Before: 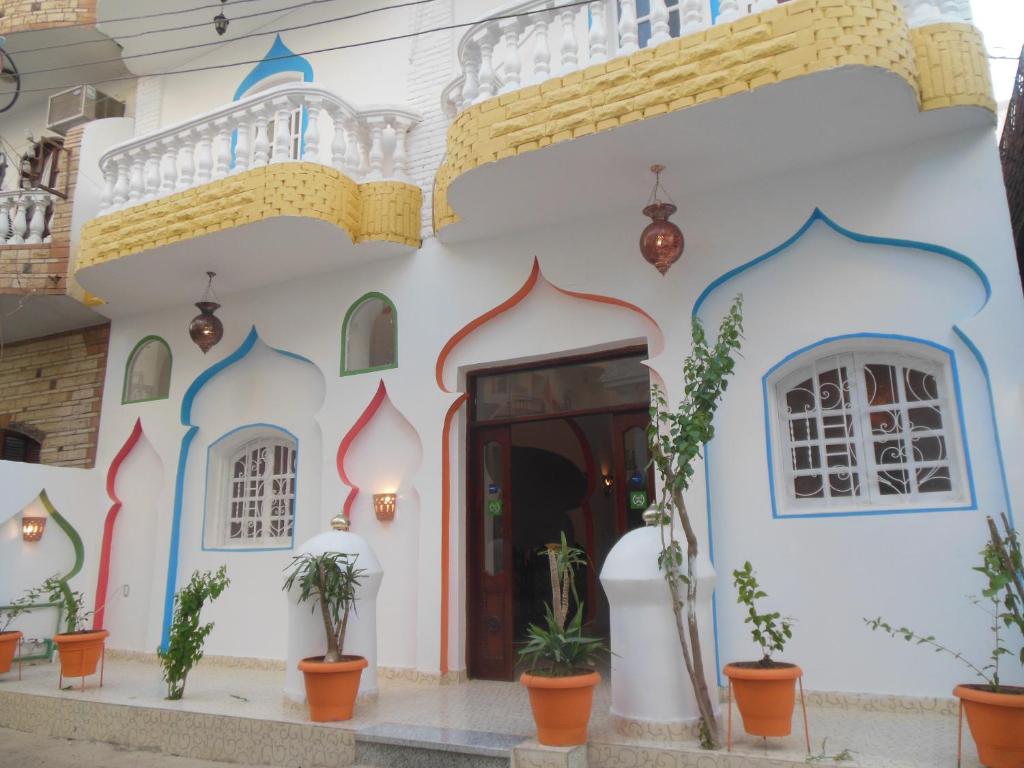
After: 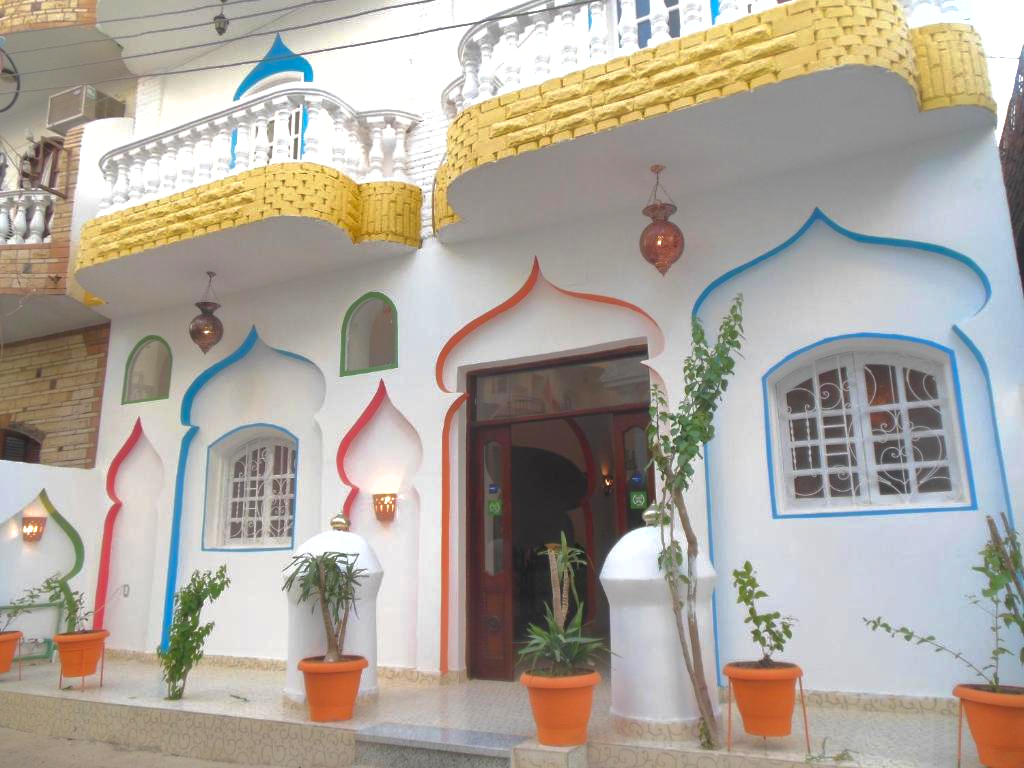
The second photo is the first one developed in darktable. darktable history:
shadows and highlights: shadows 40, highlights -60
exposure: black level correction 0, exposure 0.7 EV, compensate exposure bias true, compensate highlight preservation false
